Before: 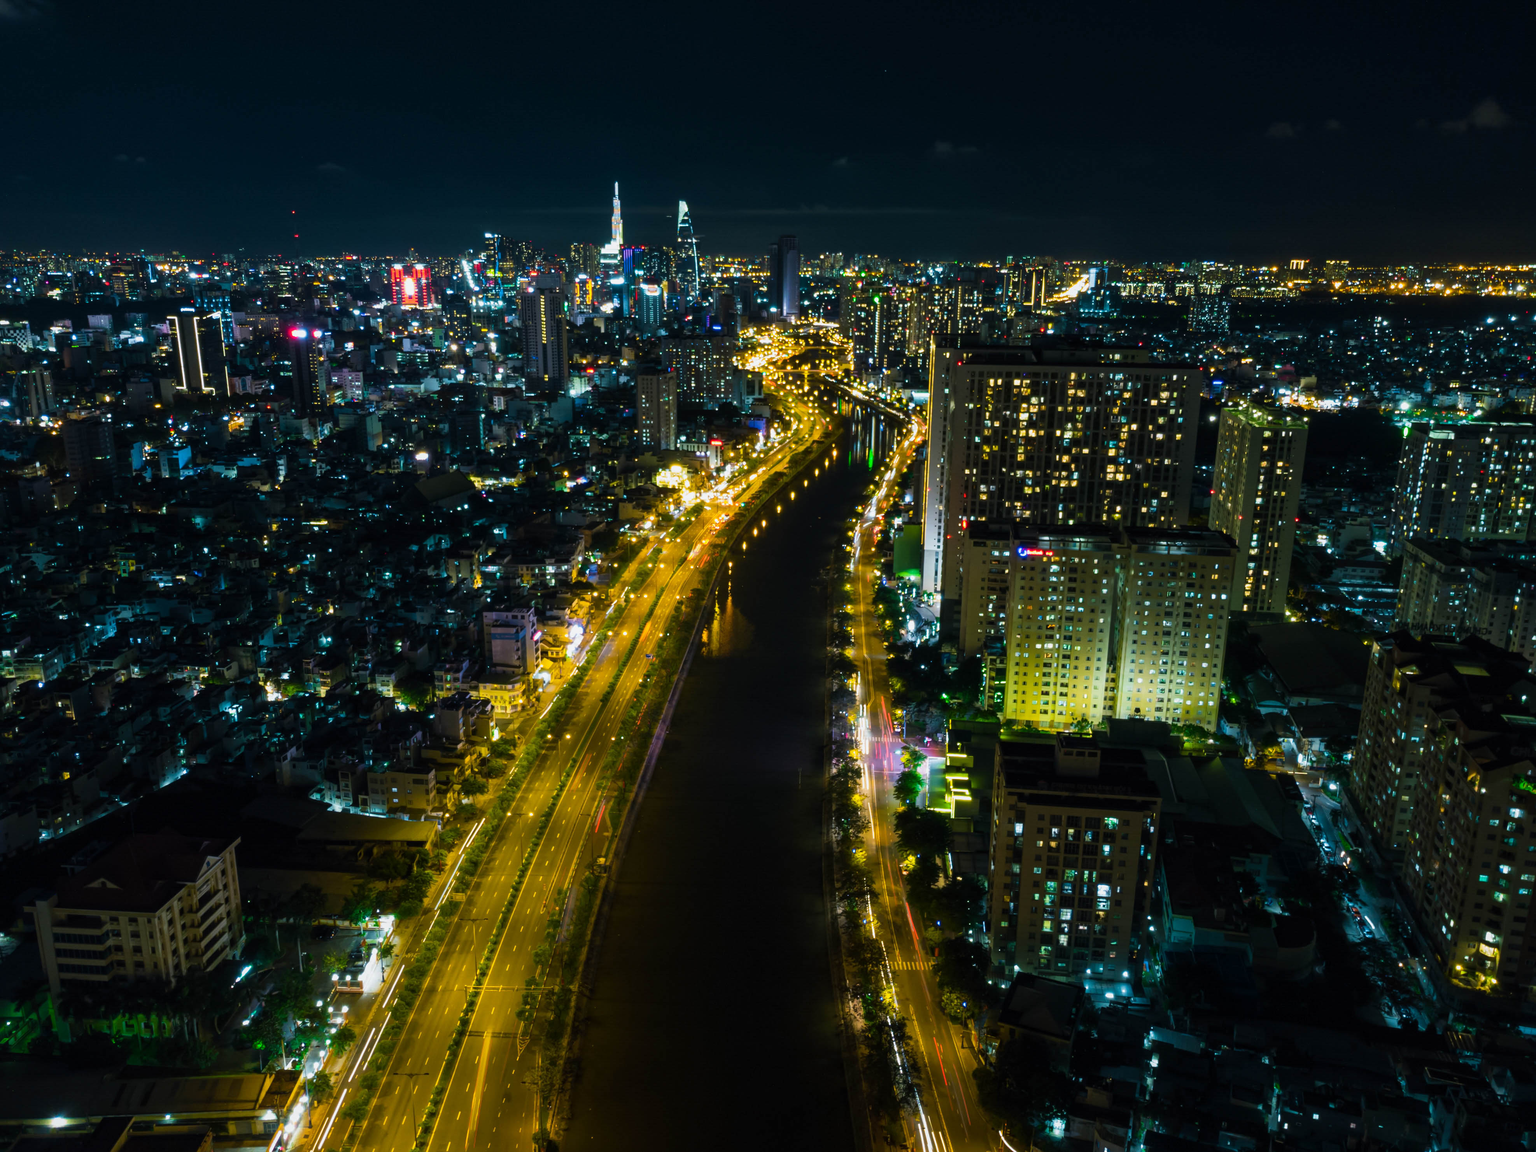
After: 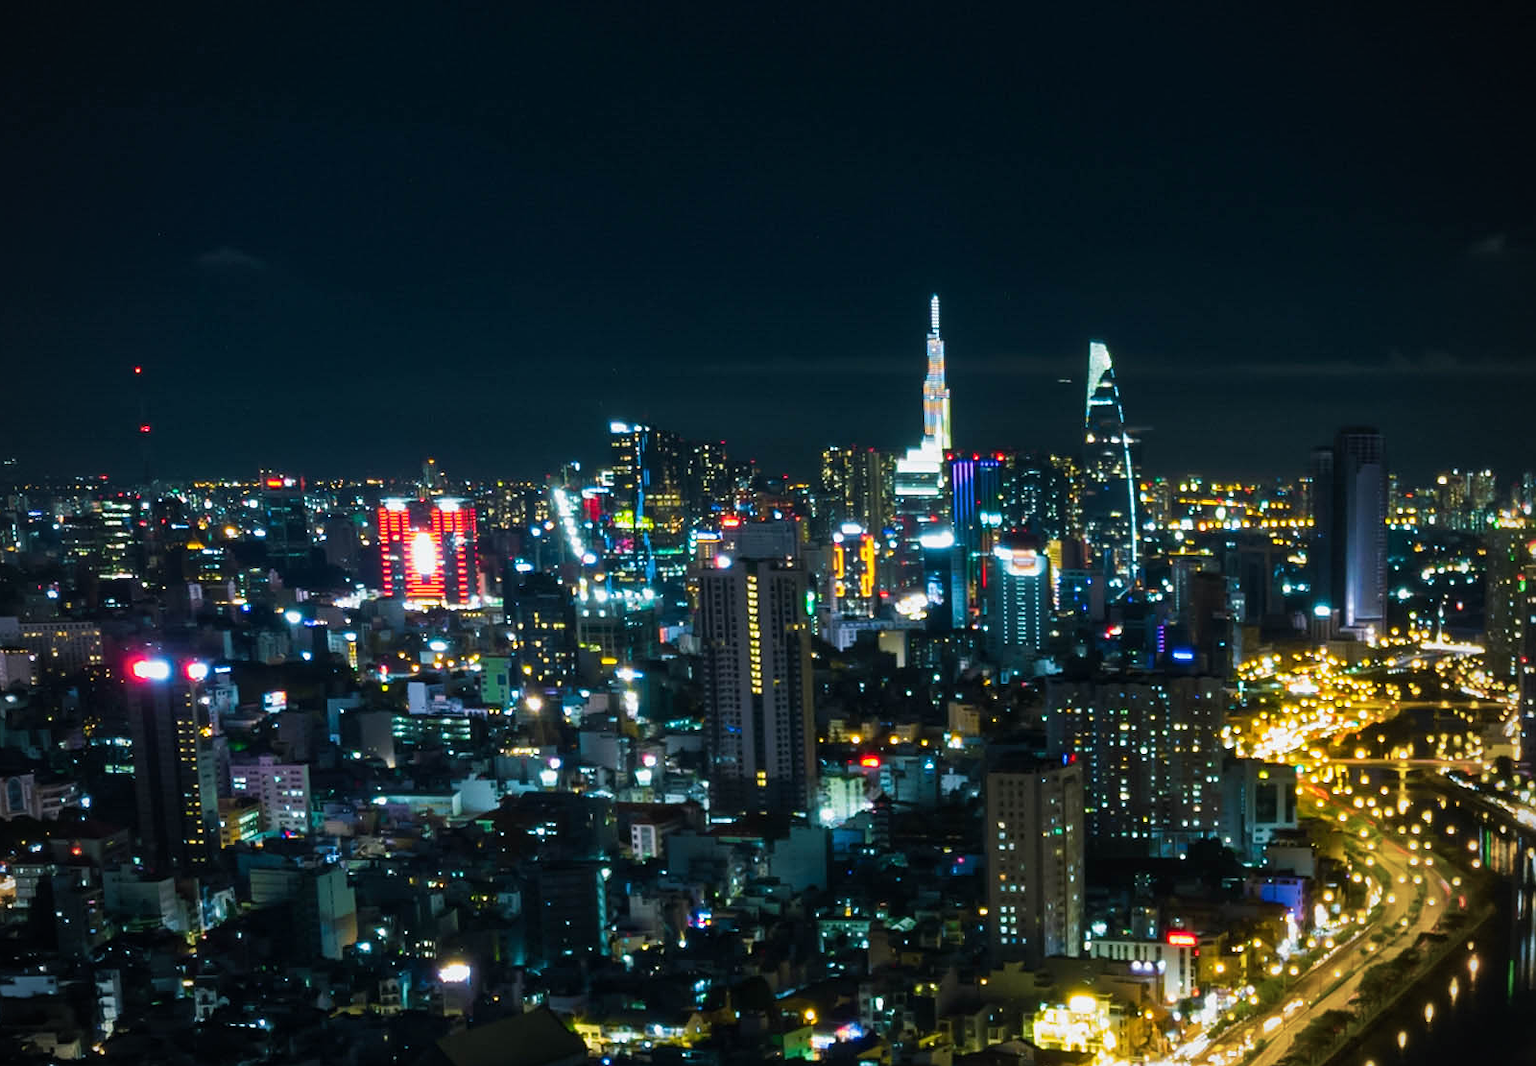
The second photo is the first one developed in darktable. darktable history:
crop: left 15.481%, top 5.421%, right 43.99%, bottom 57.068%
vignetting: unbound false
sharpen: radius 1.254, amount 0.288, threshold 0.108
